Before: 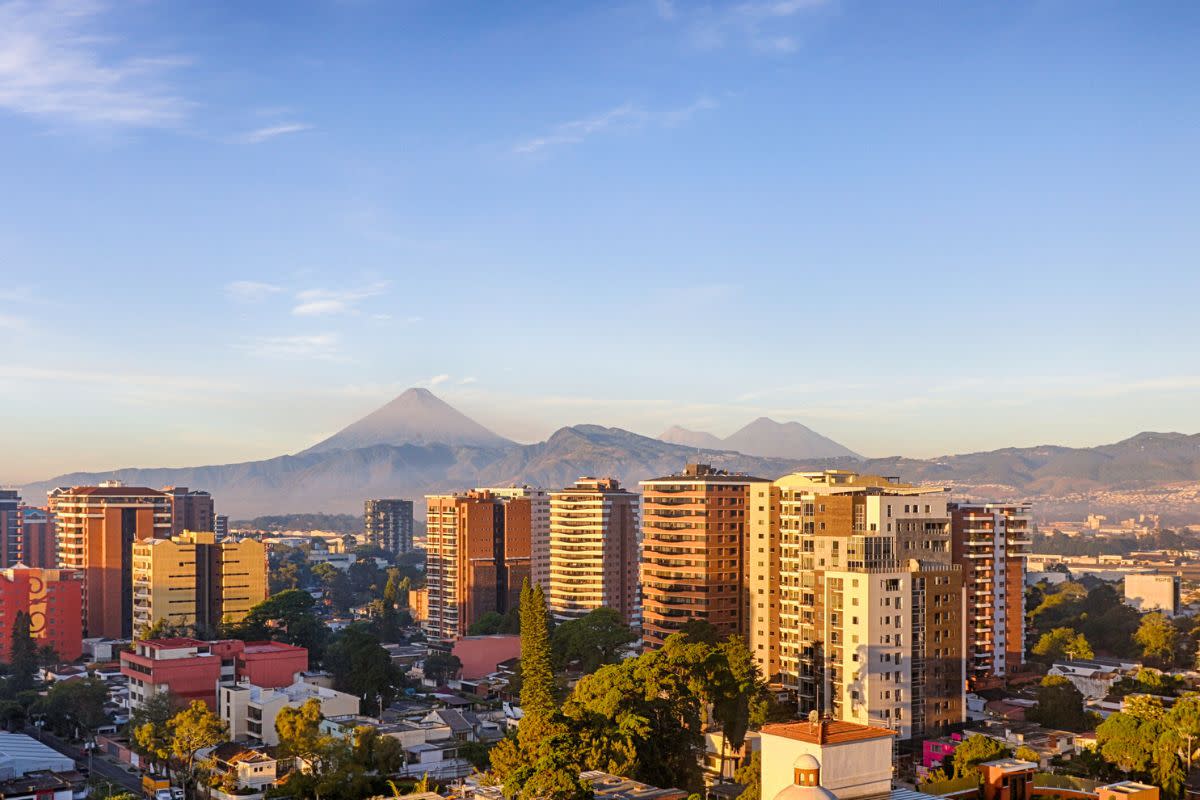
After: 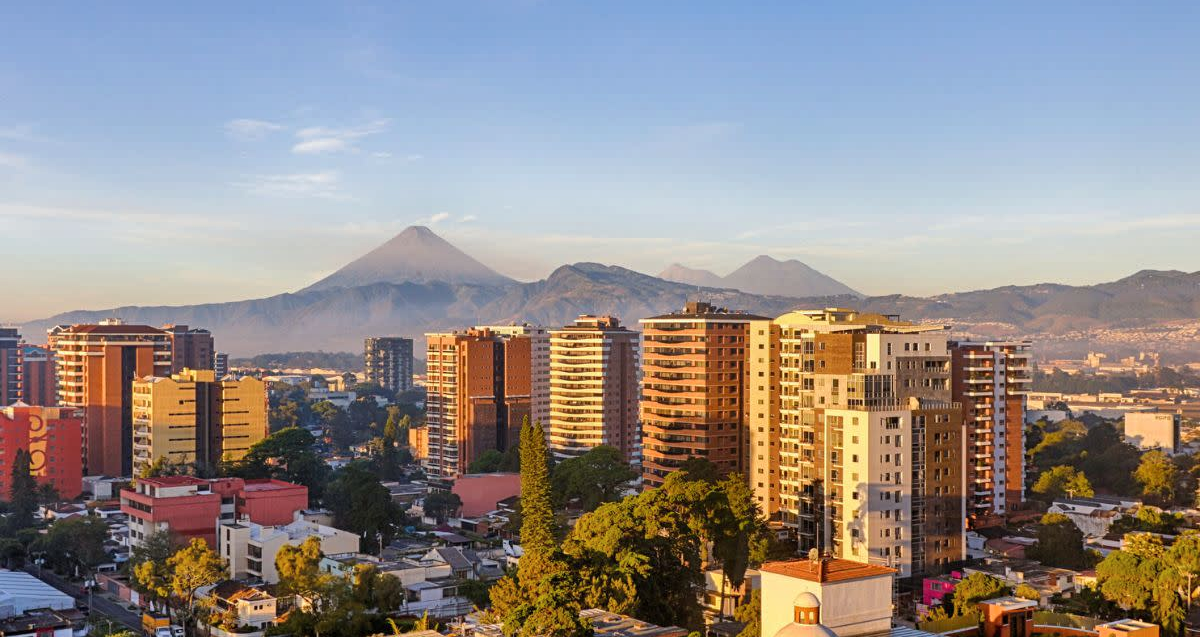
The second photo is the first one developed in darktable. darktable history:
shadows and highlights: low approximation 0.01, soften with gaussian
crop and rotate: top 20.3%
